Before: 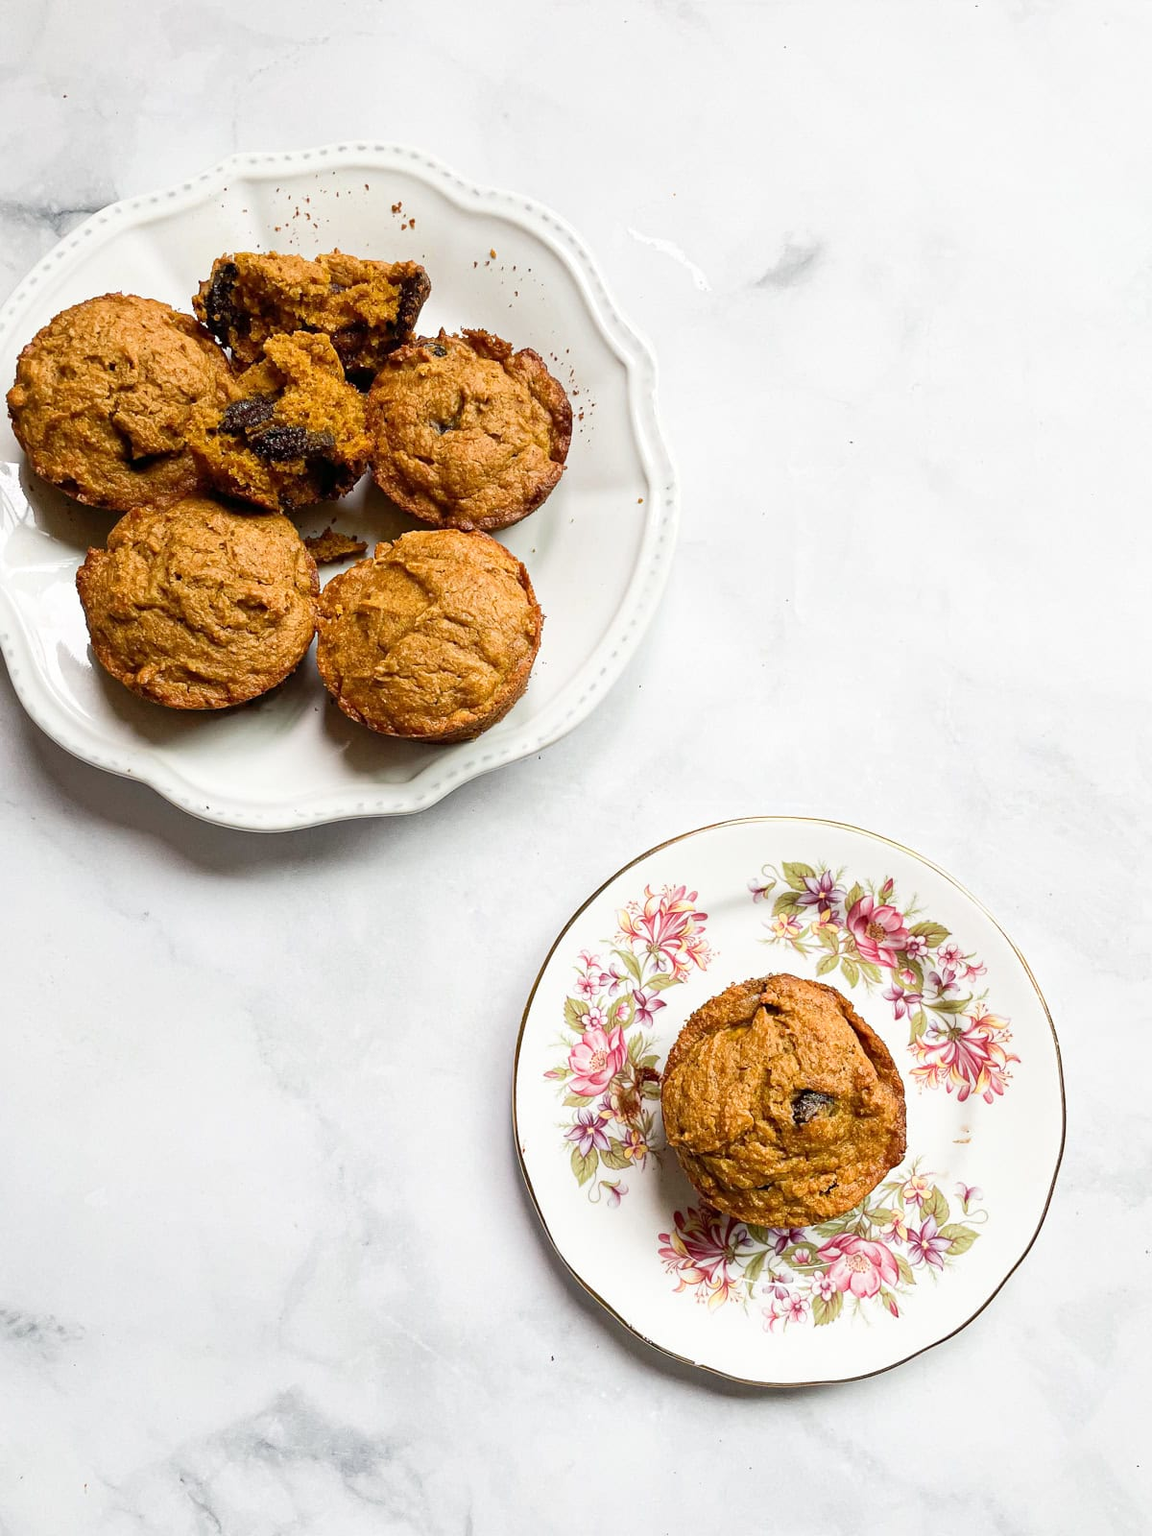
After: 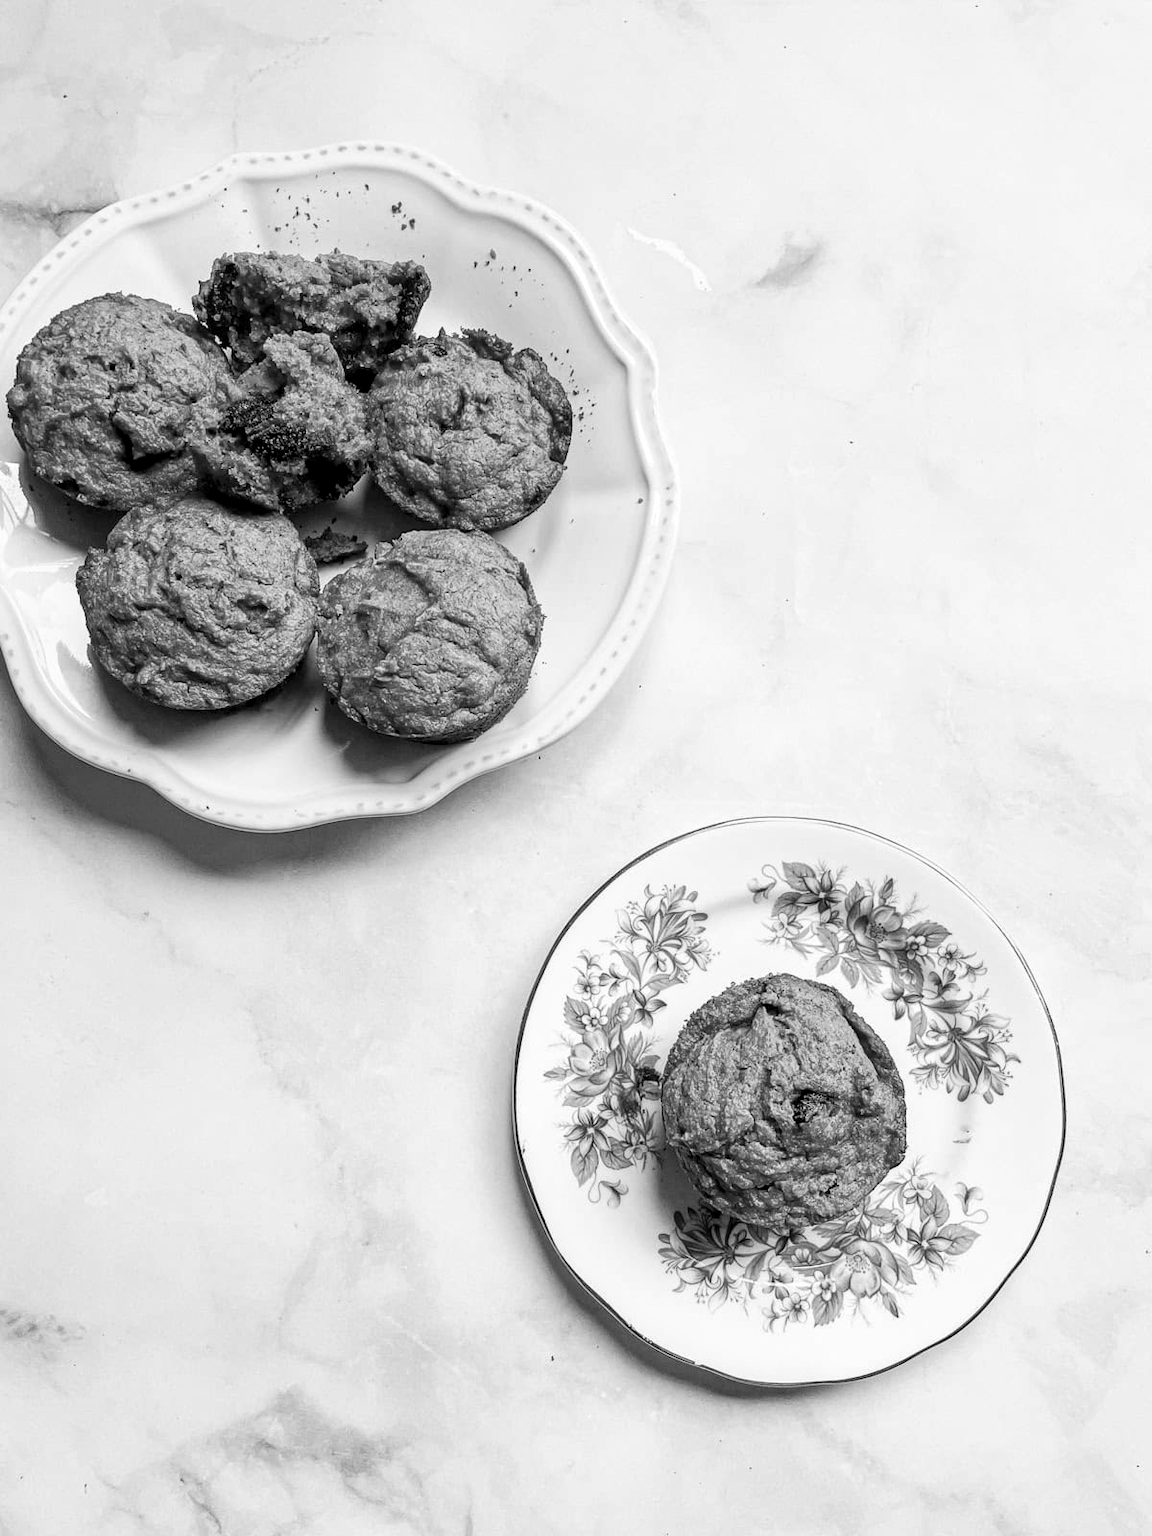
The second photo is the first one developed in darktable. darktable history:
monochrome: a -6.99, b 35.61, size 1.4
local contrast: detail 130%
